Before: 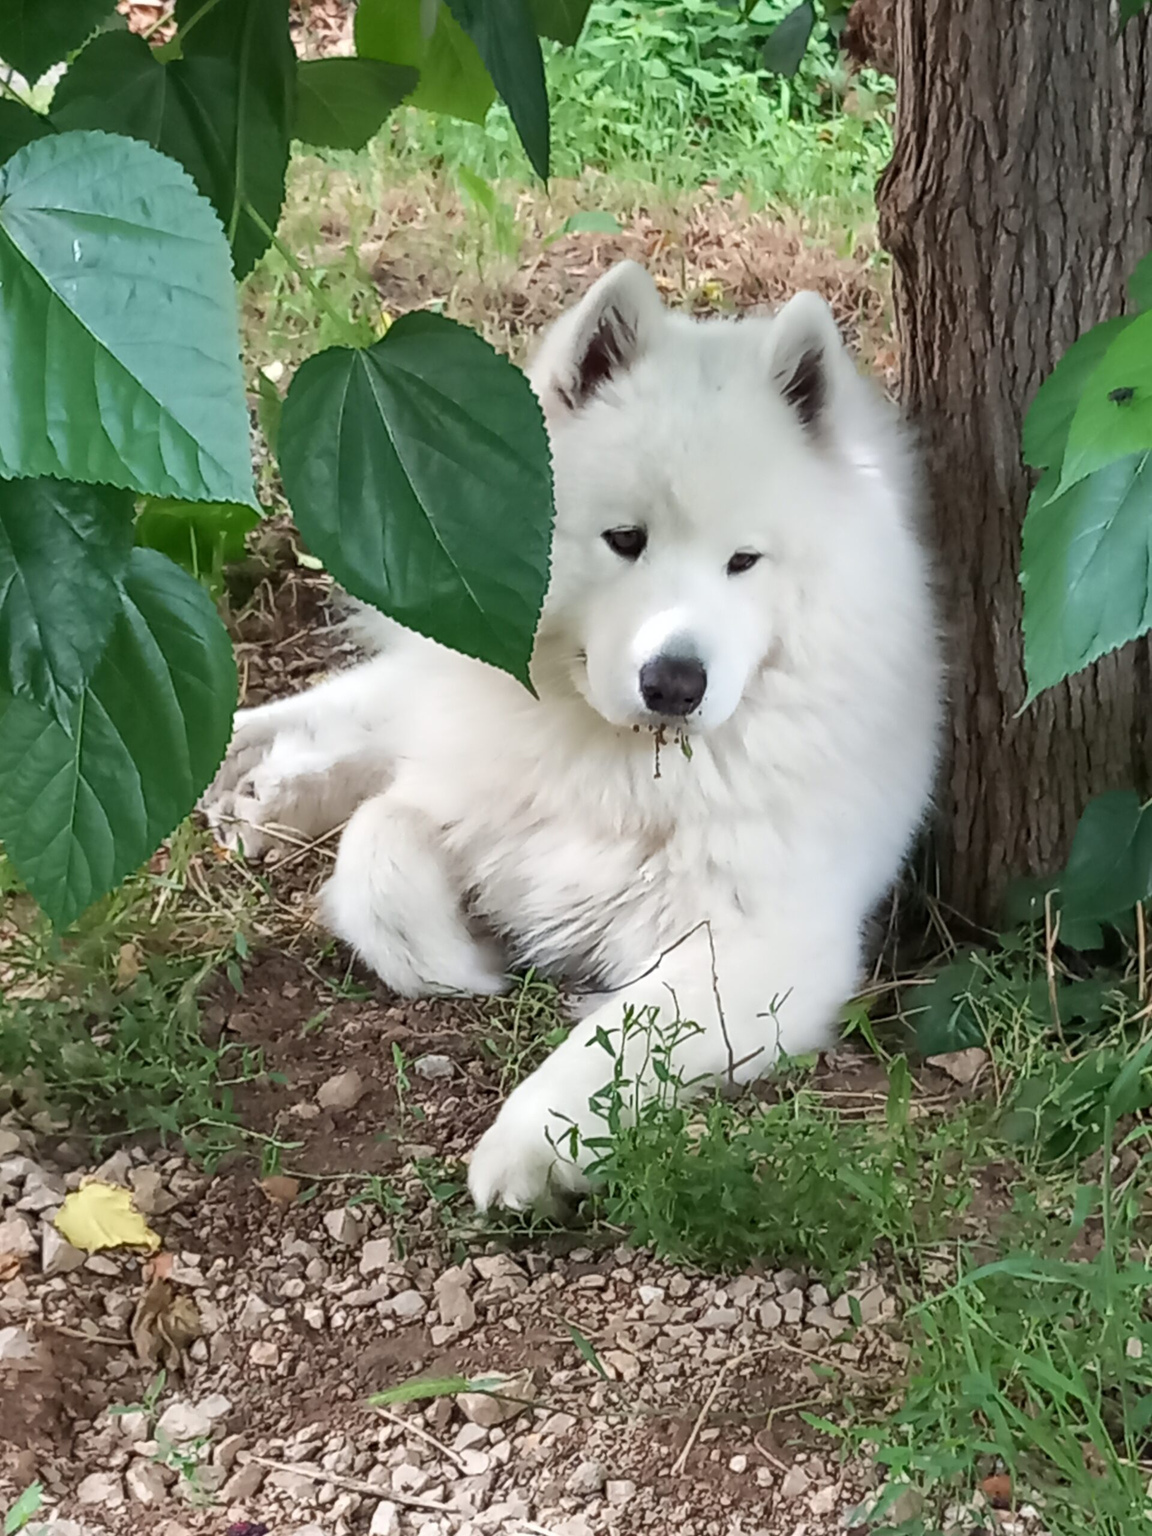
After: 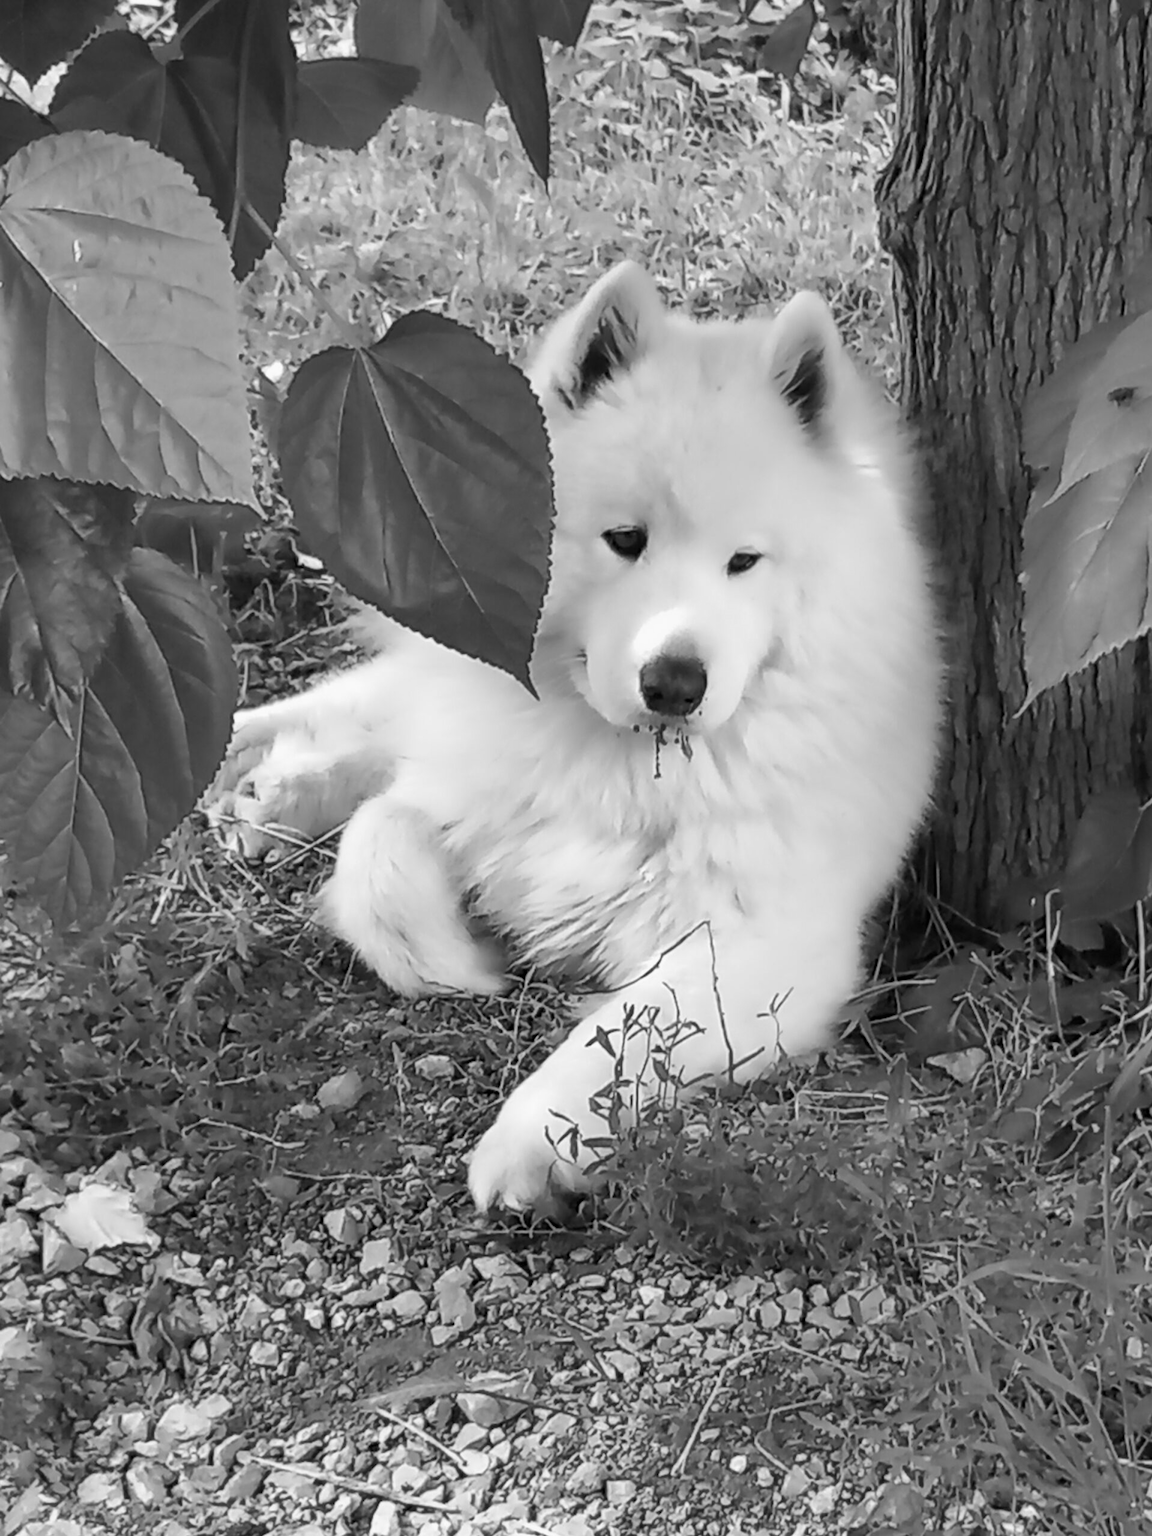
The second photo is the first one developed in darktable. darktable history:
monochrome: a 32, b 64, size 2.3
color balance rgb: perceptual saturation grading › global saturation 20%, perceptual saturation grading › highlights 2.68%, perceptual saturation grading › shadows 50%
